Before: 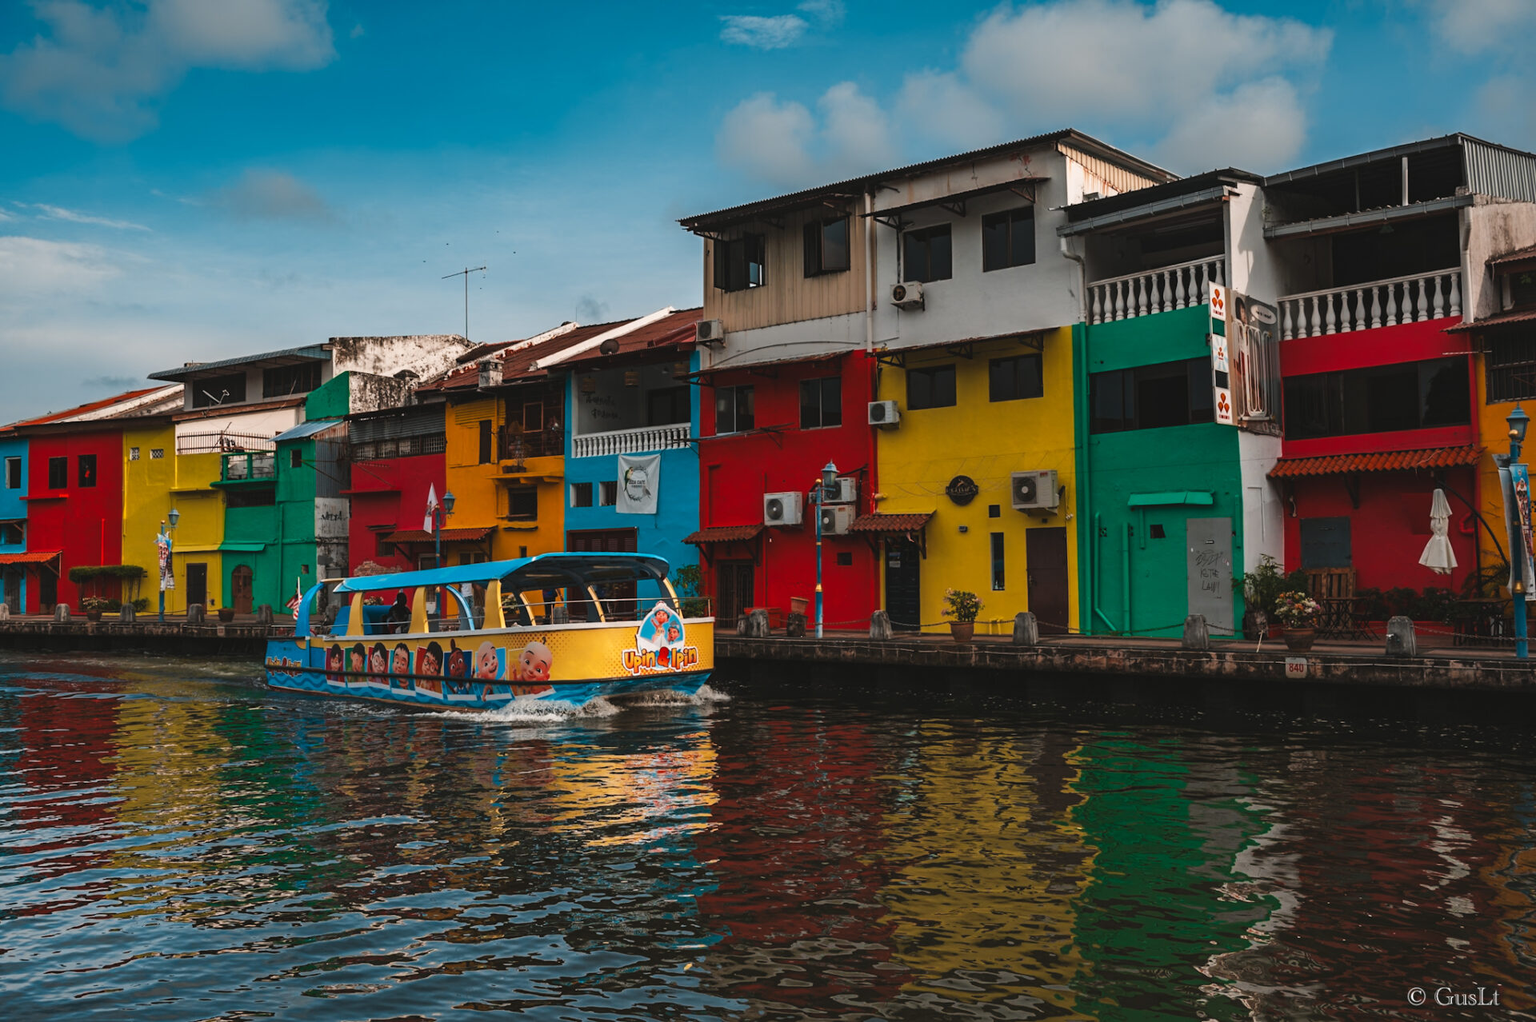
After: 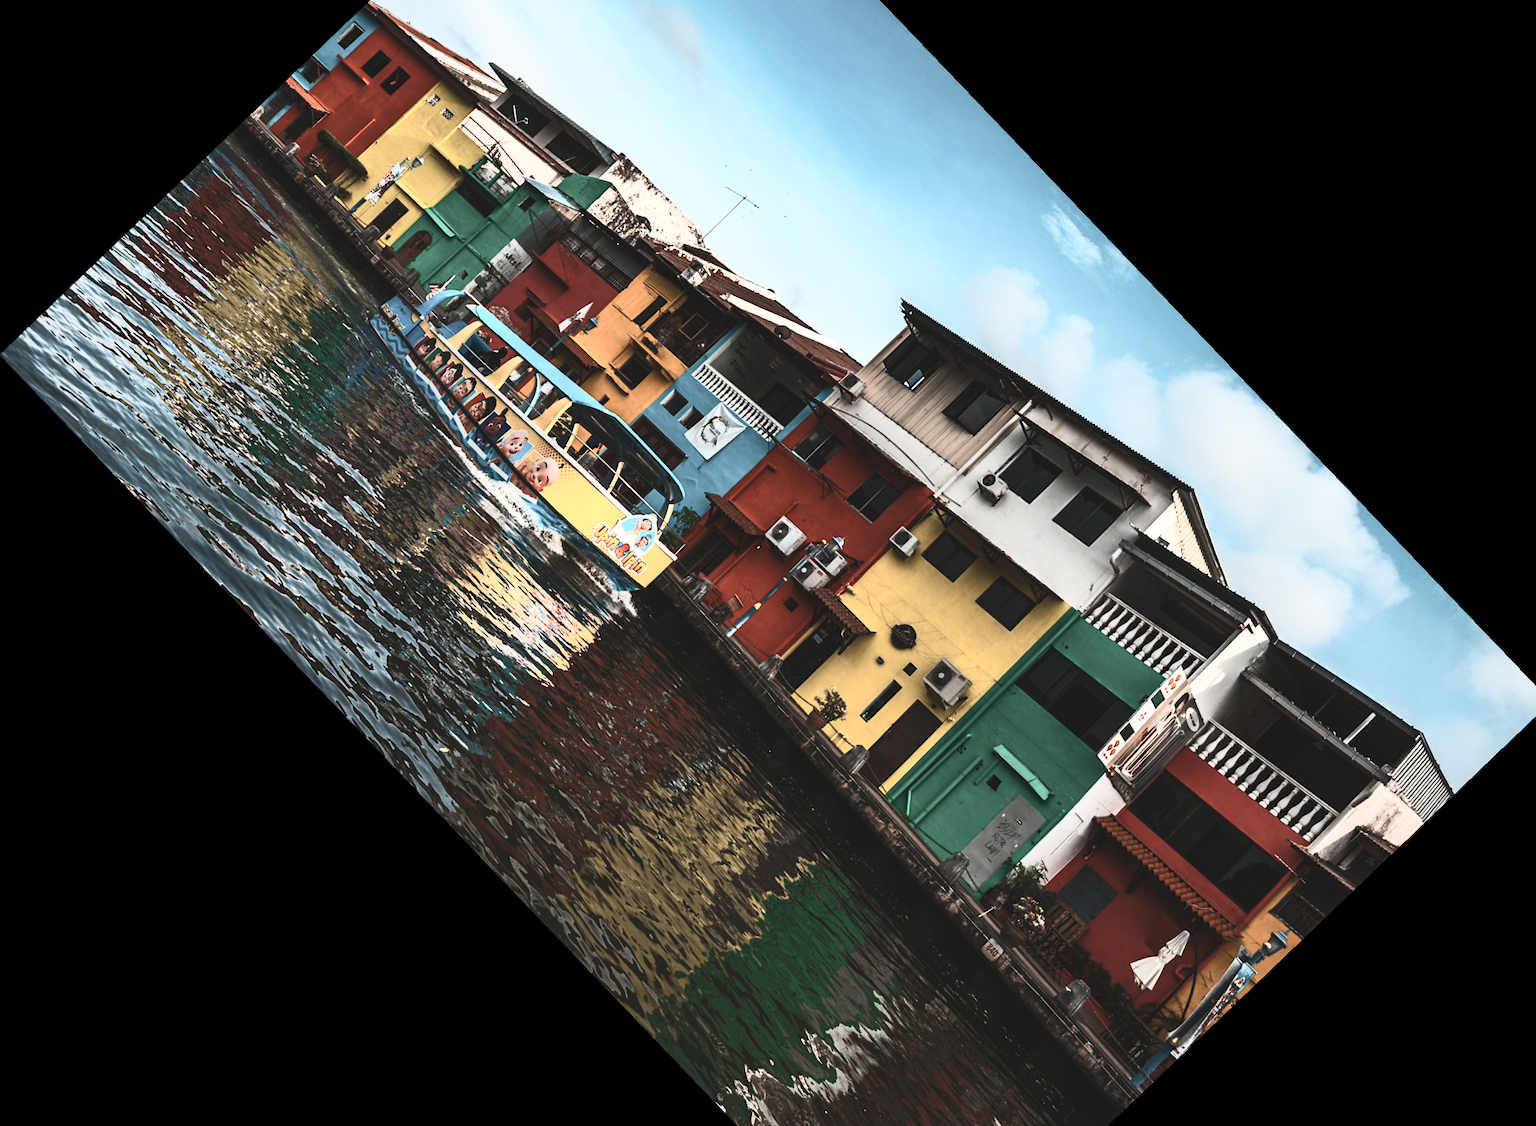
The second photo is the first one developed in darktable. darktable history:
contrast brightness saturation: contrast 0.57, brightness 0.57, saturation -0.34
tone equalizer: -8 EV -0.417 EV, -7 EV -0.389 EV, -6 EV -0.333 EV, -5 EV -0.222 EV, -3 EV 0.222 EV, -2 EV 0.333 EV, -1 EV 0.389 EV, +0 EV 0.417 EV, edges refinement/feathering 500, mask exposure compensation -1.57 EV, preserve details no
crop and rotate: angle -46.26°, top 16.234%, right 0.912%, bottom 11.704%
